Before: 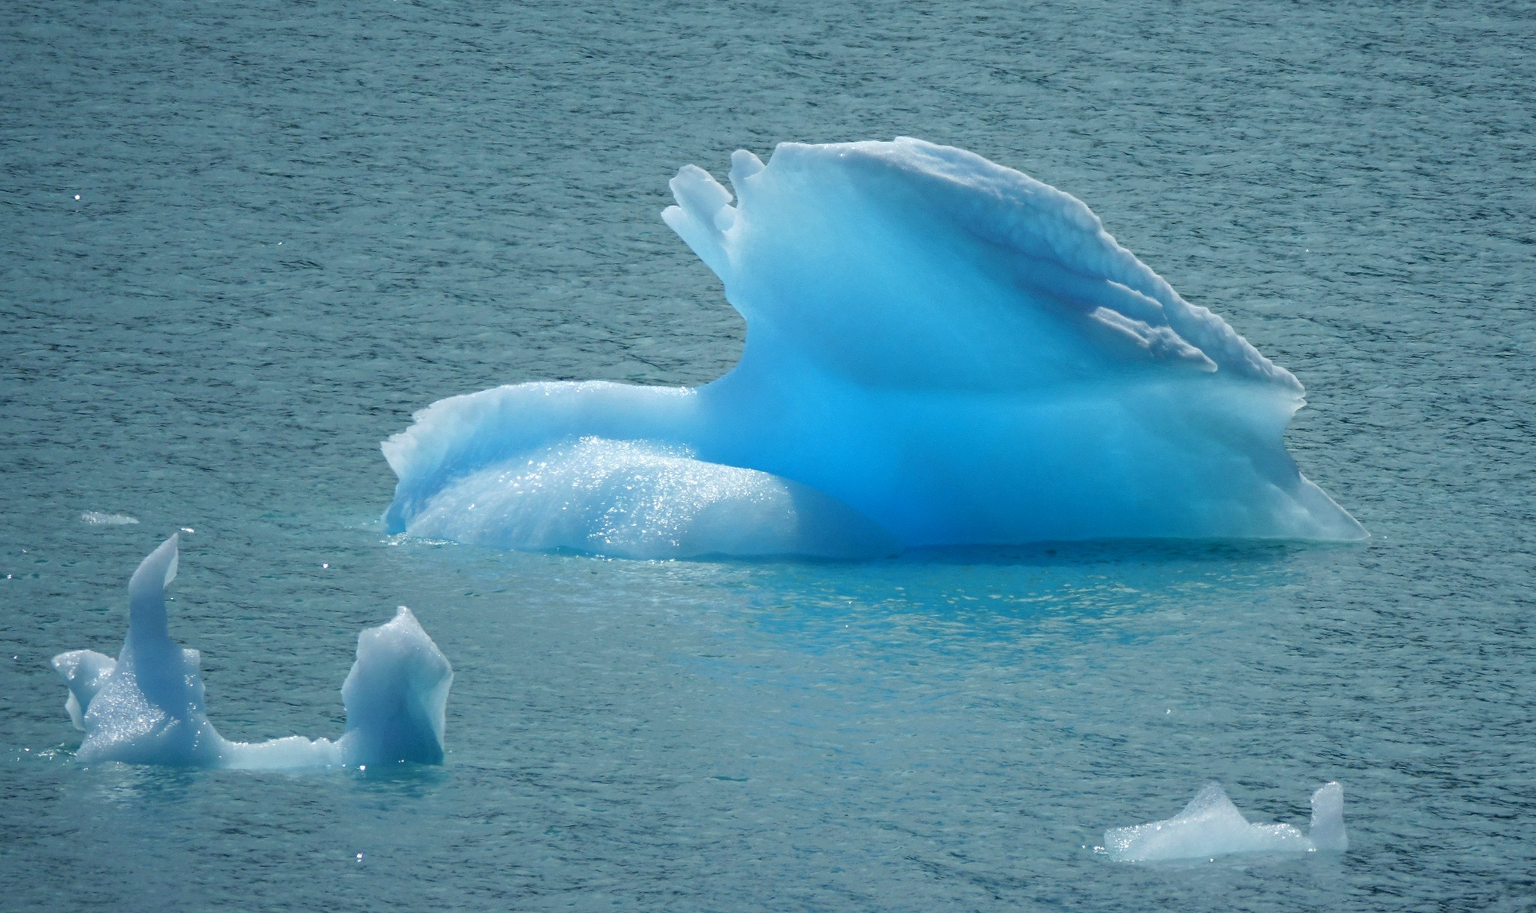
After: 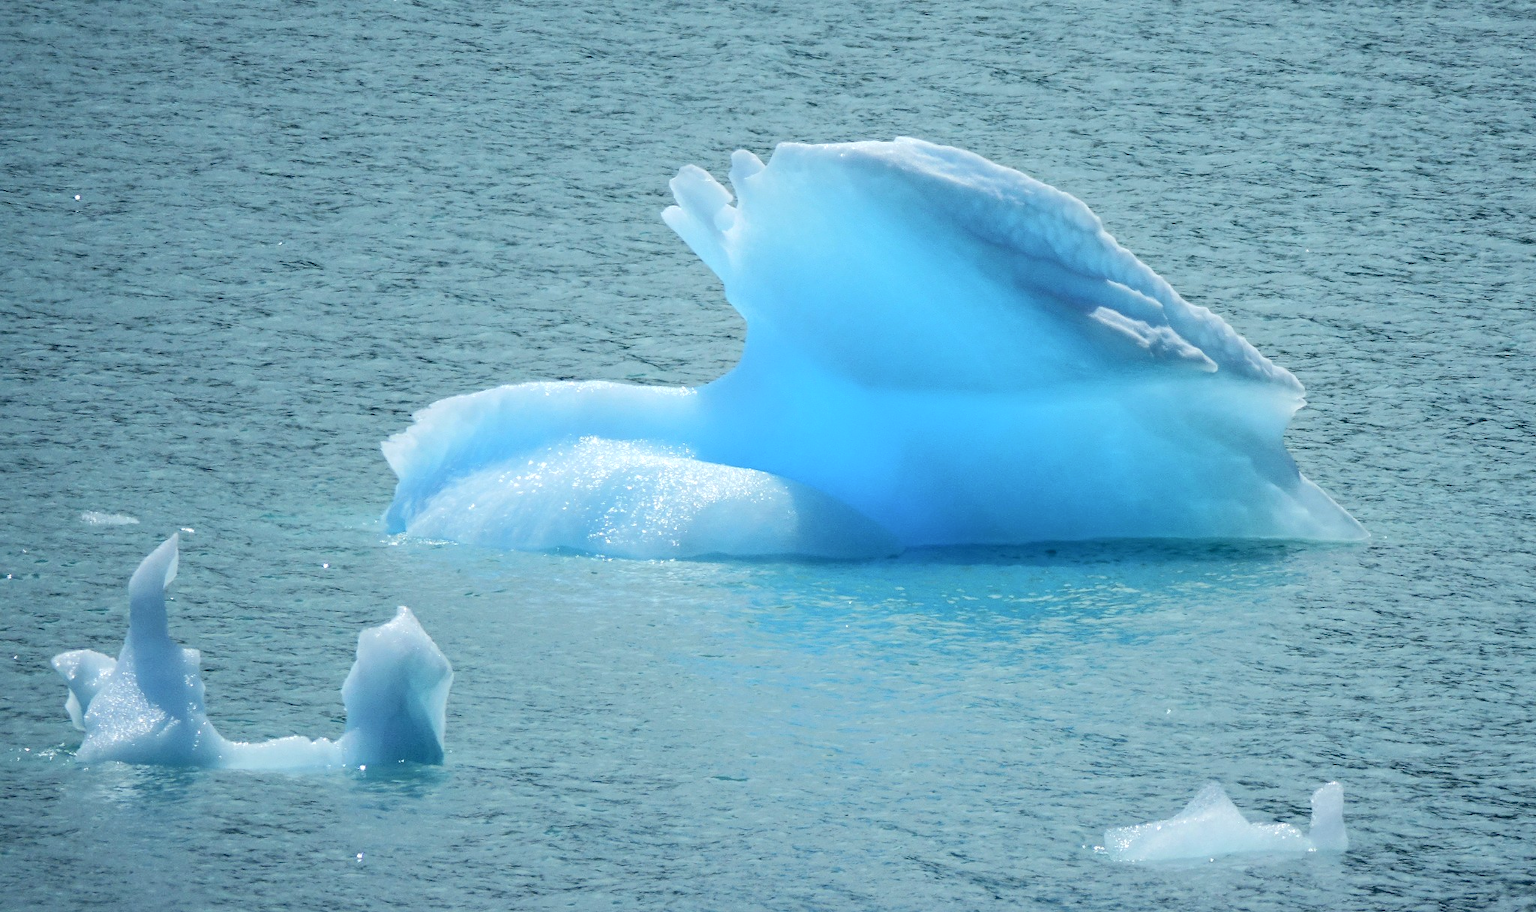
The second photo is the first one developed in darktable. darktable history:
tone curve: curves: ch0 [(0, 0) (0.003, 0.019) (0.011, 0.022) (0.025, 0.029) (0.044, 0.041) (0.069, 0.06) (0.1, 0.09) (0.136, 0.123) (0.177, 0.163) (0.224, 0.206) (0.277, 0.268) (0.335, 0.35) (0.399, 0.436) (0.468, 0.526) (0.543, 0.624) (0.623, 0.713) (0.709, 0.779) (0.801, 0.845) (0.898, 0.912) (1, 1)], color space Lab, independent channels, preserve colors none
exposure: black level correction 0.001, exposure 0.193 EV, compensate highlight preservation false
